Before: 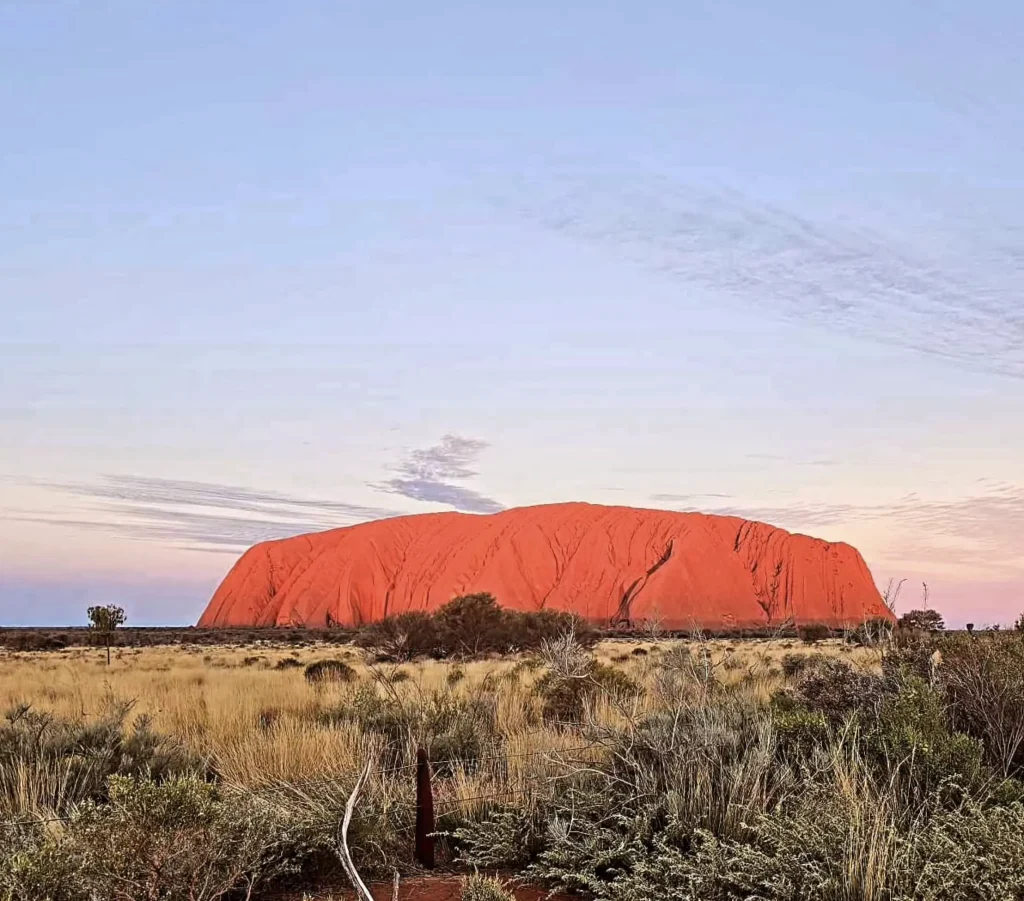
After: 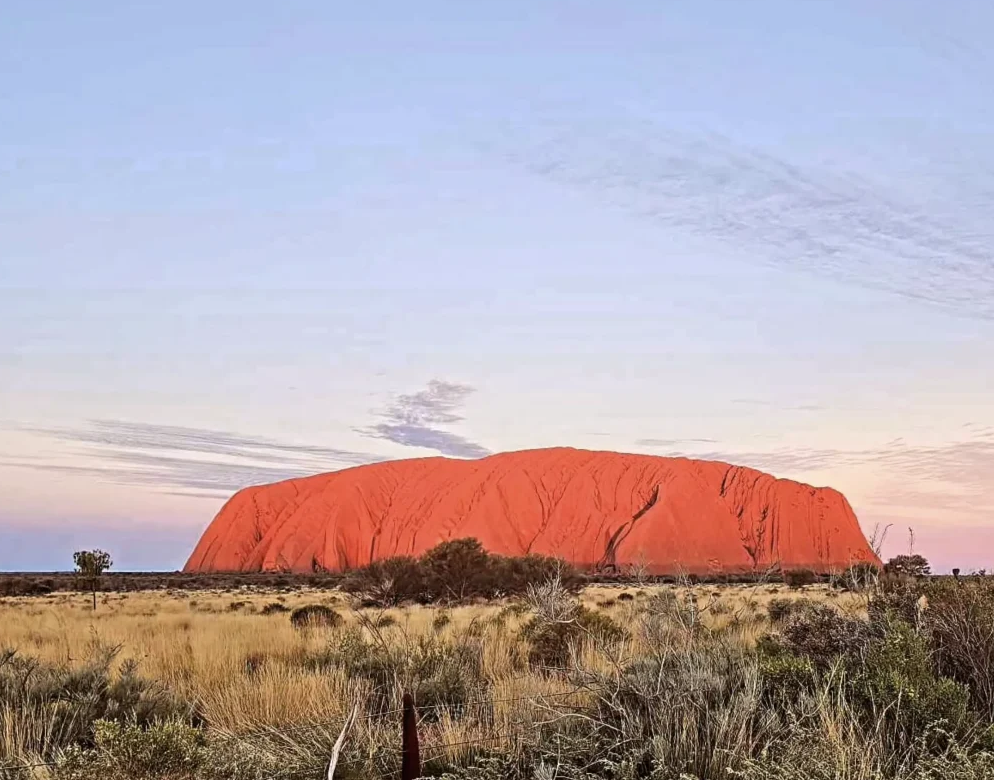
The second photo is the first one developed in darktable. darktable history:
crop: left 1.46%, top 6.189%, right 1.449%, bottom 7.146%
